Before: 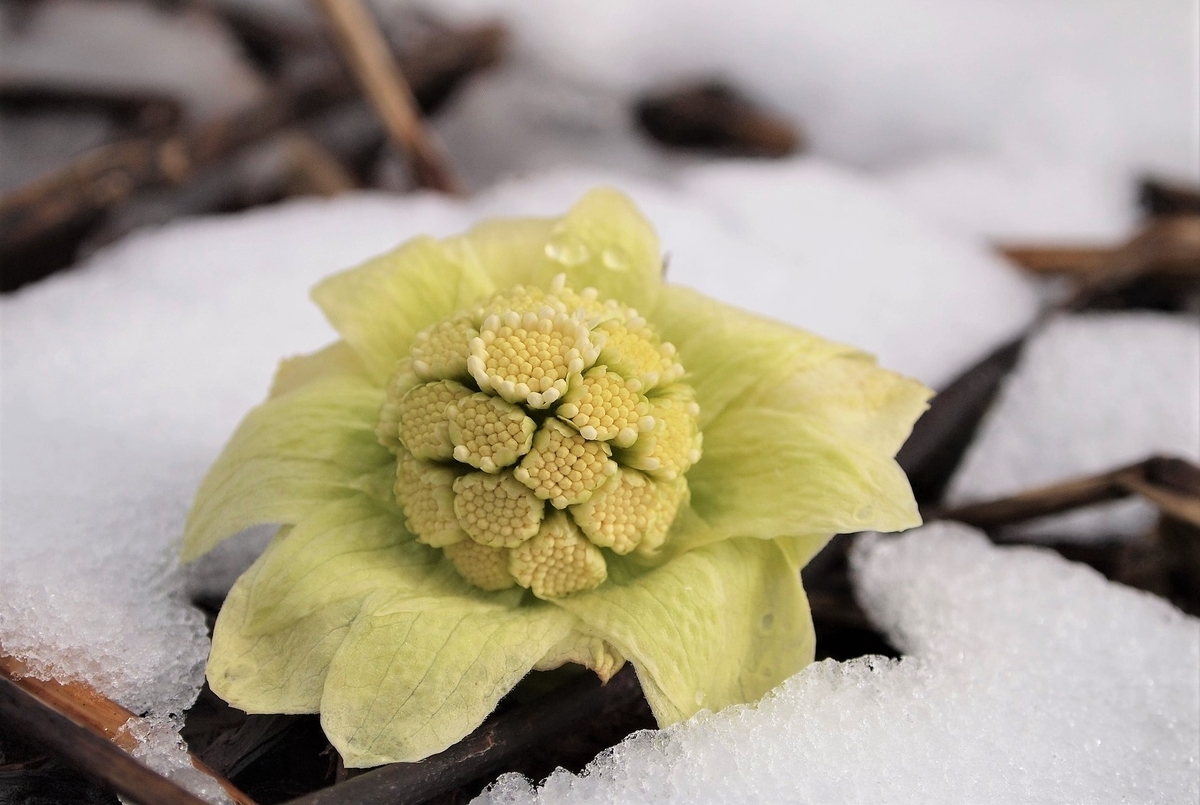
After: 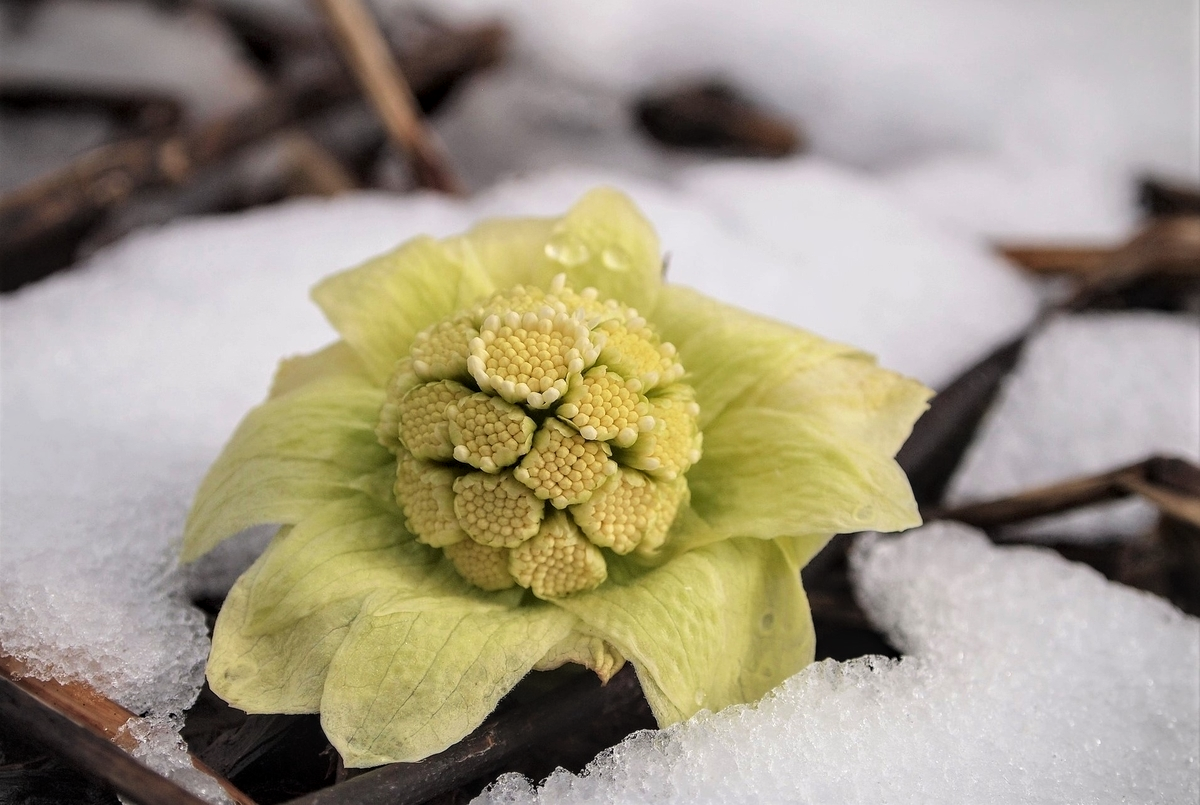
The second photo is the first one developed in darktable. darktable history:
local contrast: on, module defaults
vignetting: fall-off start 100.16%, brightness -0.283, width/height ratio 1.324
tone curve: curves: ch0 [(0, 0) (0.253, 0.237) (1, 1)]; ch1 [(0, 0) (0.401, 0.42) (0.442, 0.47) (0.491, 0.495) (0.511, 0.523) (0.557, 0.565) (0.66, 0.683) (1, 1)]; ch2 [(0, 0) (0.394, 0.413) (0.5, 0.5) (0.578, 0.568) (1, 1)], preserve colors none
